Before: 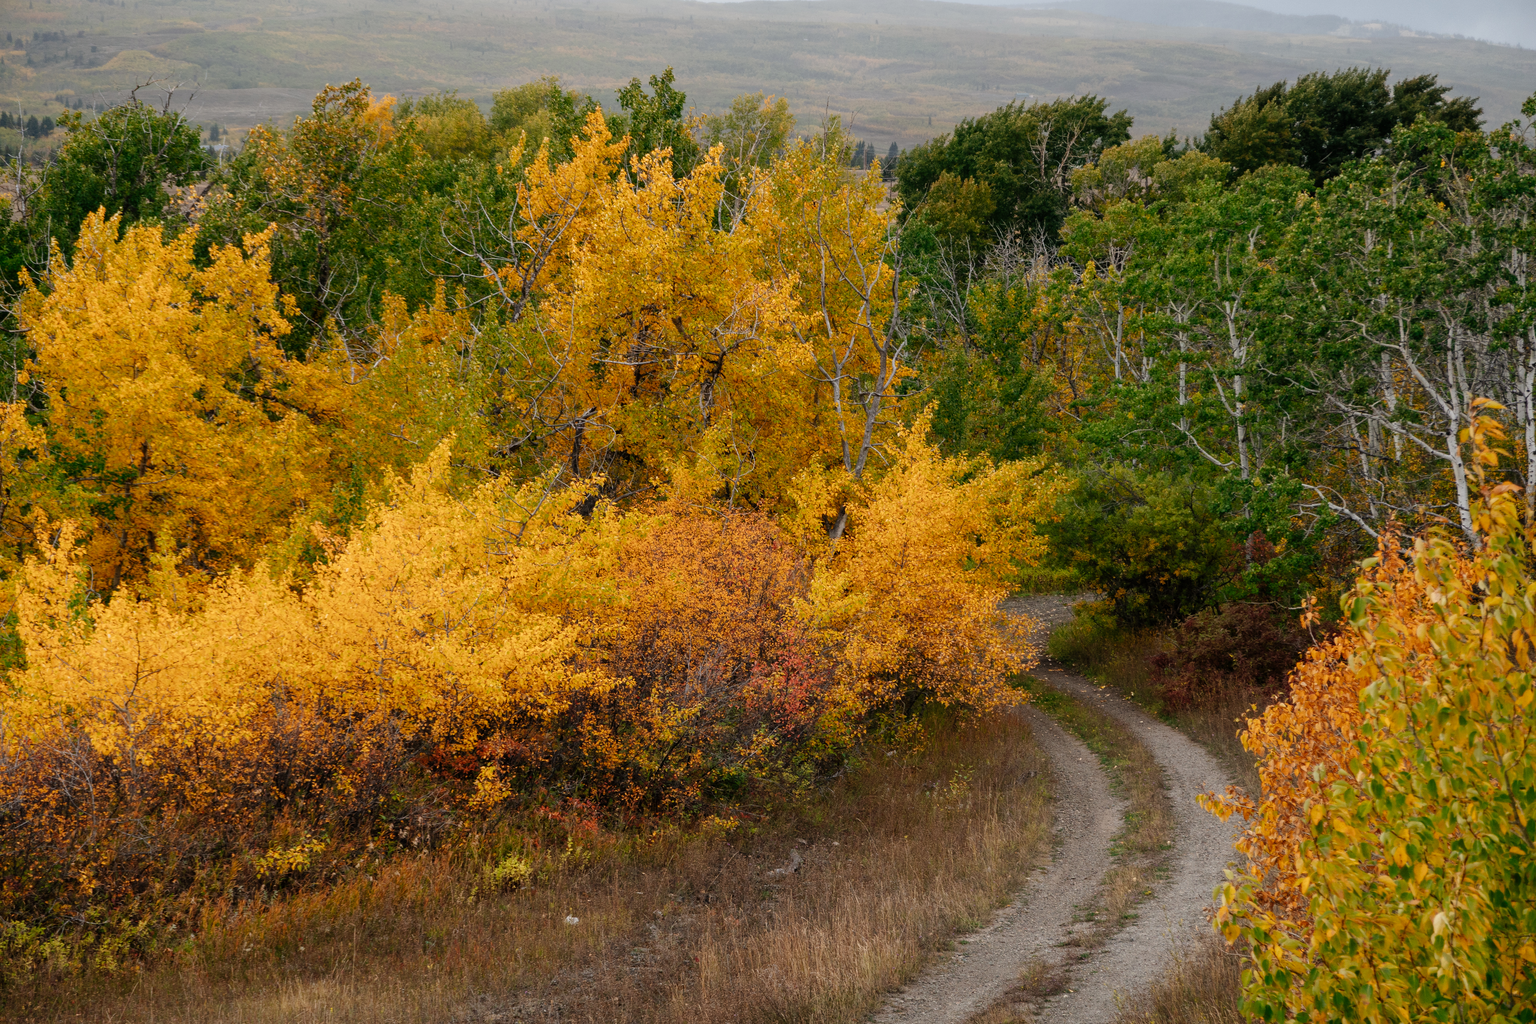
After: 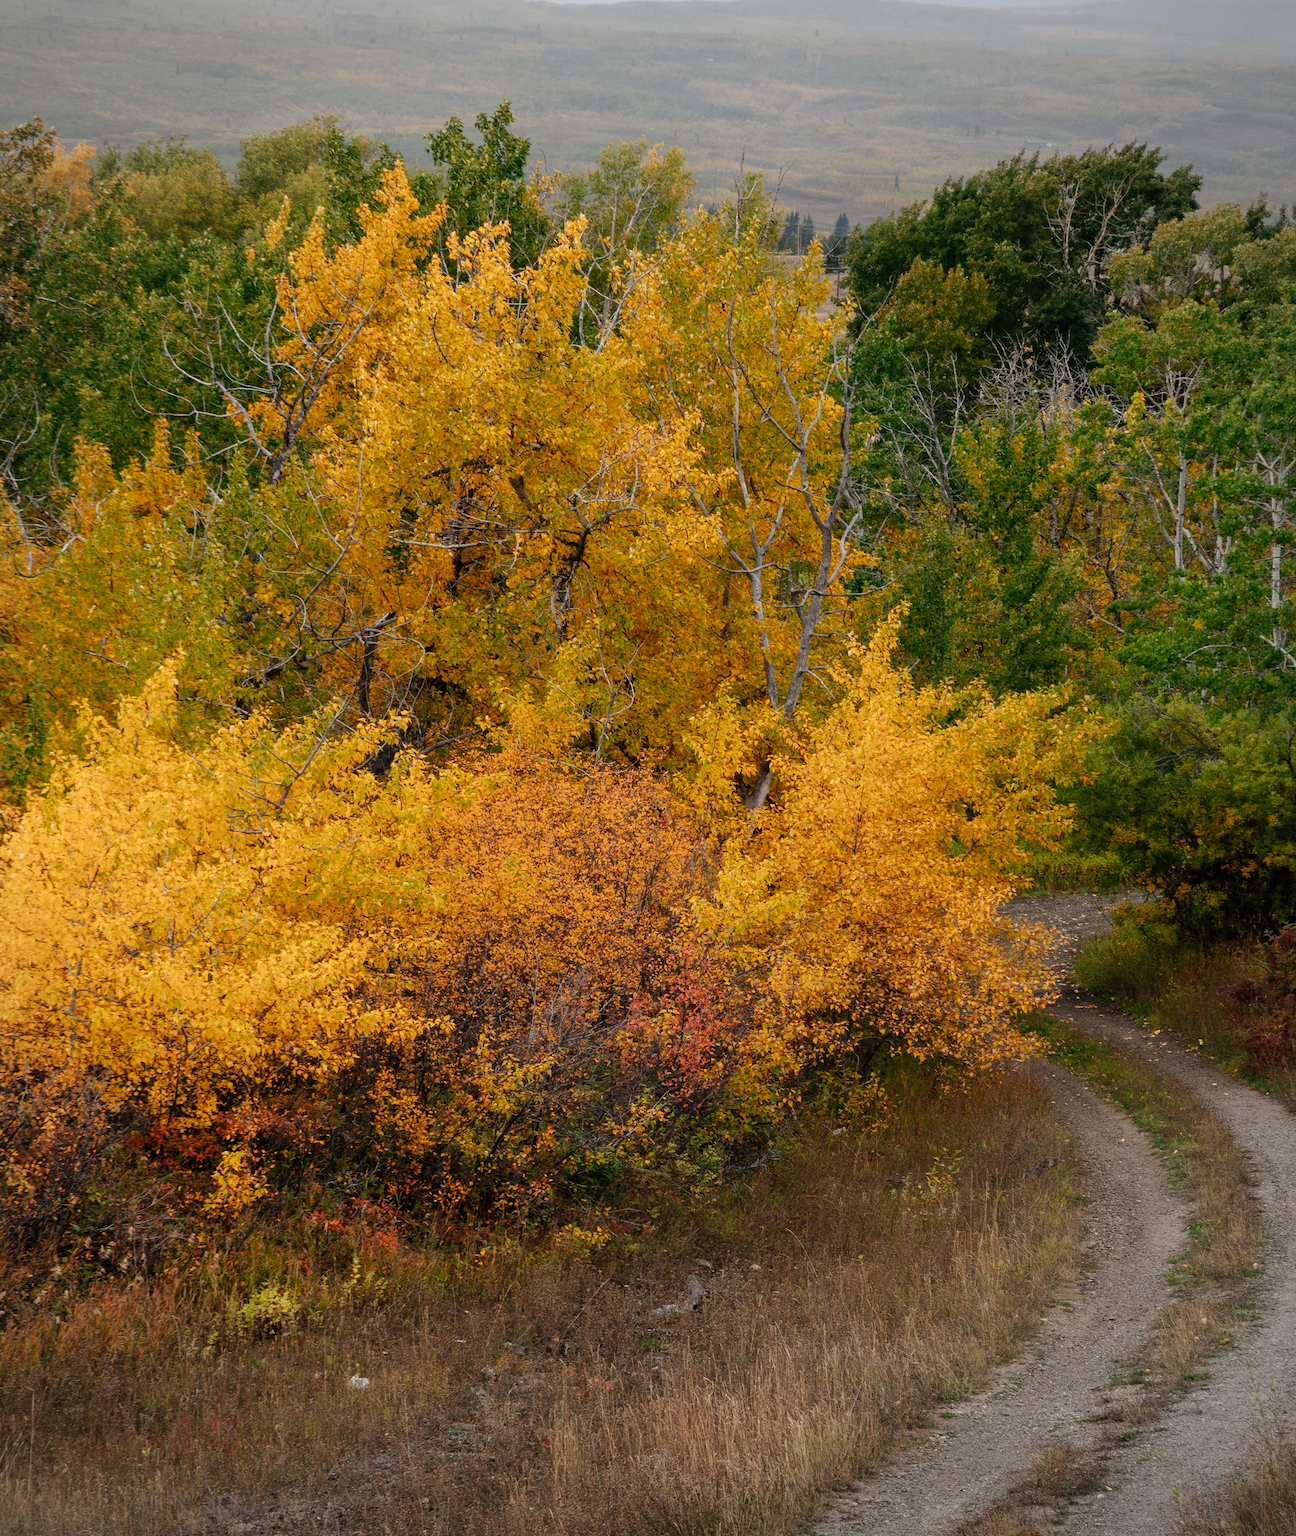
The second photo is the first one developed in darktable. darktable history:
vignetting: fall-off radius 81.94%
crop: left 21.674%, right 22.086%
